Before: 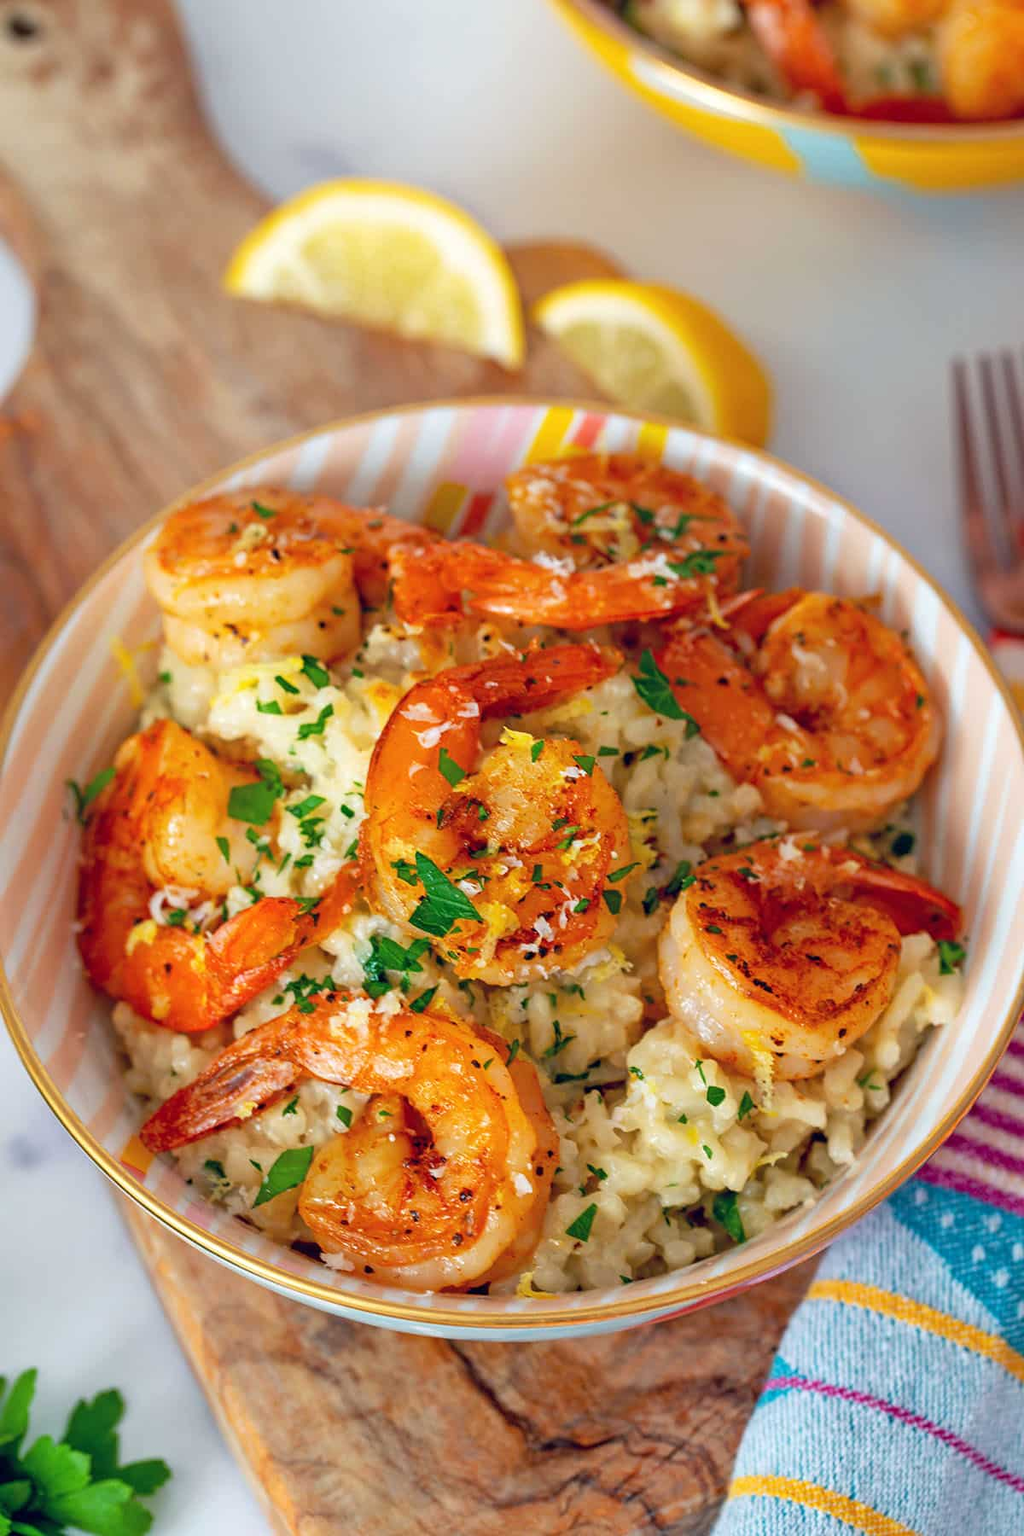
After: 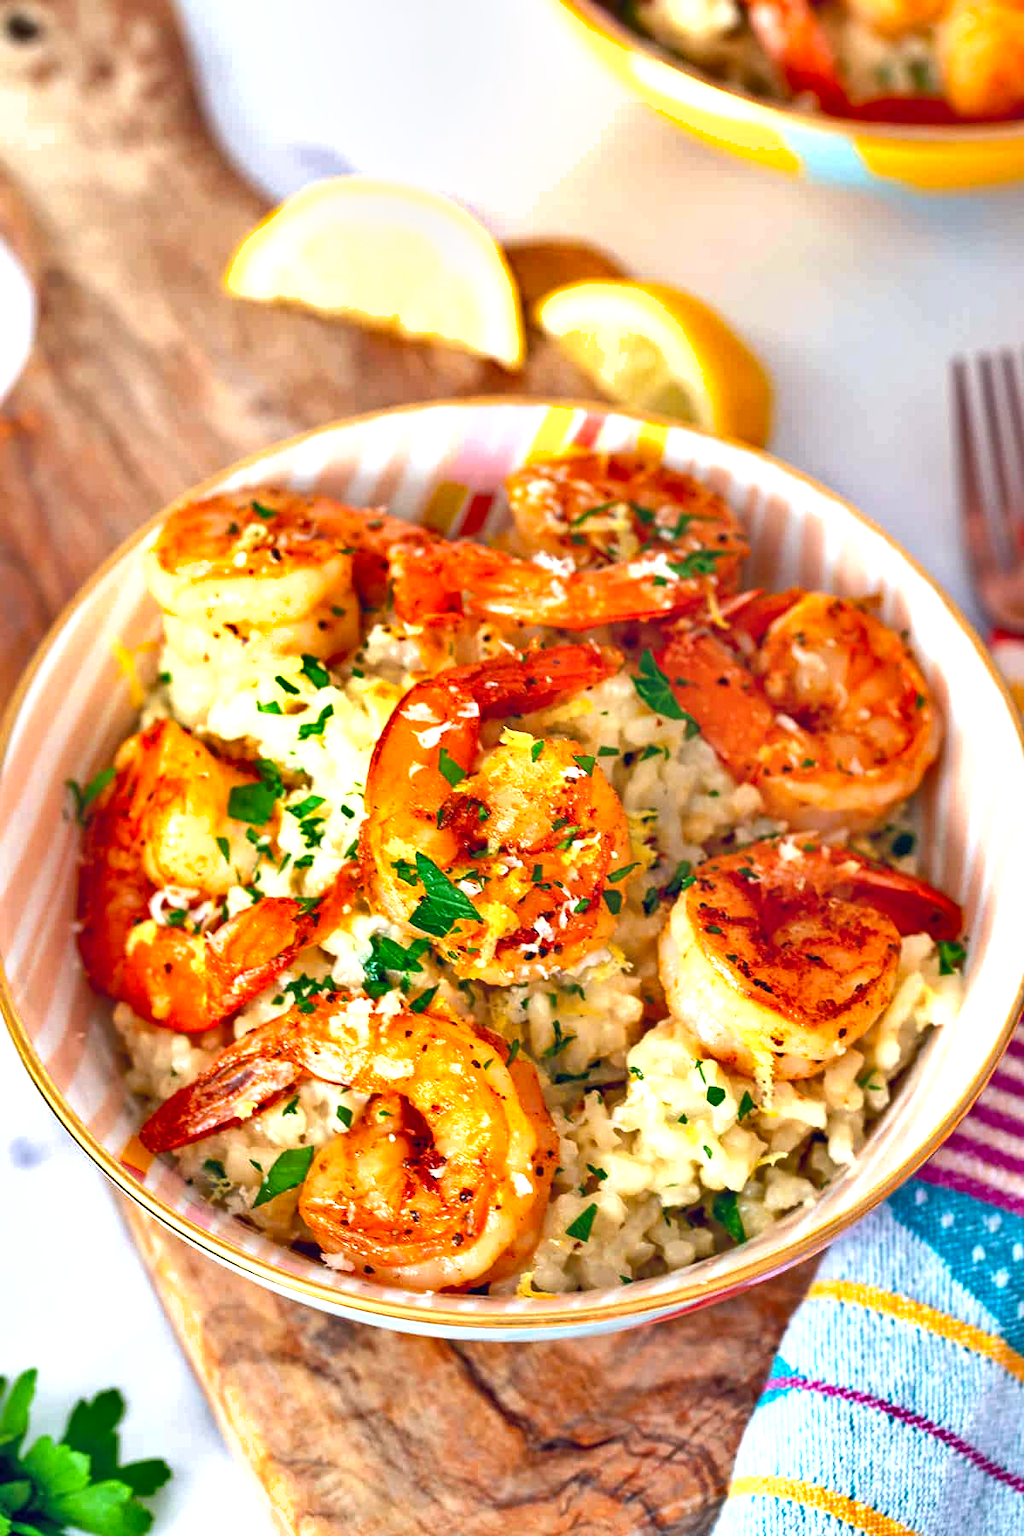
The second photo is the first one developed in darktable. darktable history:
shadows and highlights: soften with gaussian
base curve: curves: ch0 [(0, 0) (0.297, 0.298) (1, 1)], preserve colors none
exposure: exposure 0.943 EV, compensate highlight preservation false
white balance: red 1.009, blue 1.027
